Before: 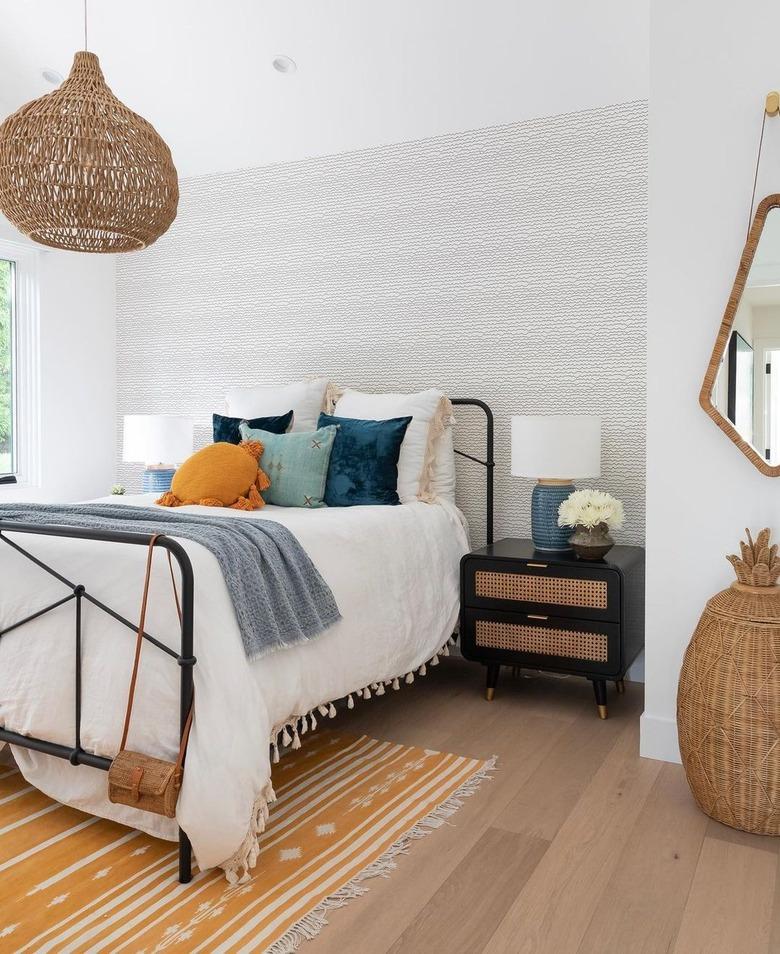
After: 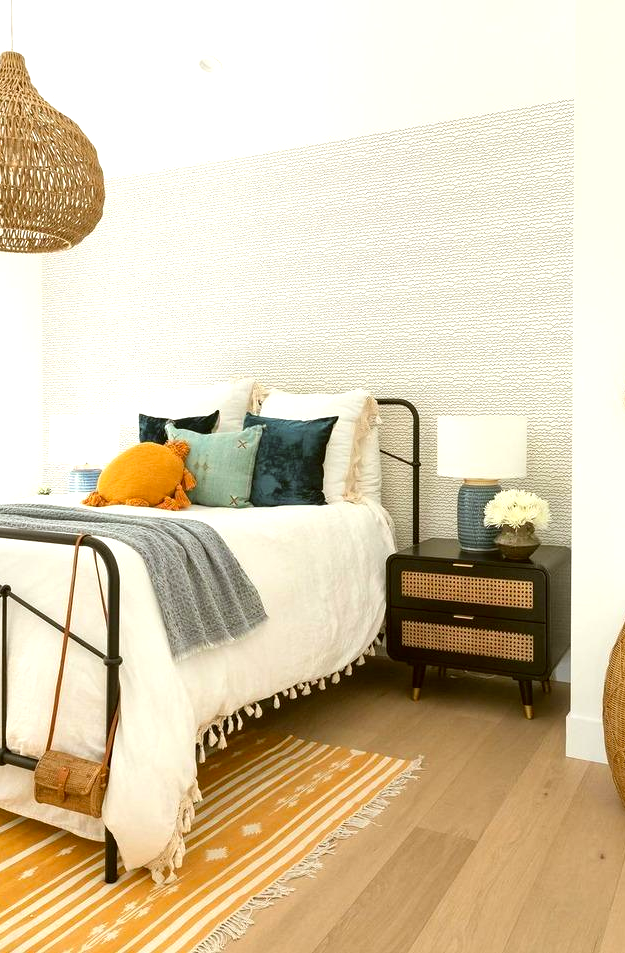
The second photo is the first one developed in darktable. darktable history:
exposure: exposure 0.659 EV, compensate highlight preservation false
crop and rotate: left 9.565%, right 10.219%
color correction: highlights a* -1.62, highlights b* 10.39, shadows a* 0.866, shadows b* 19.7
